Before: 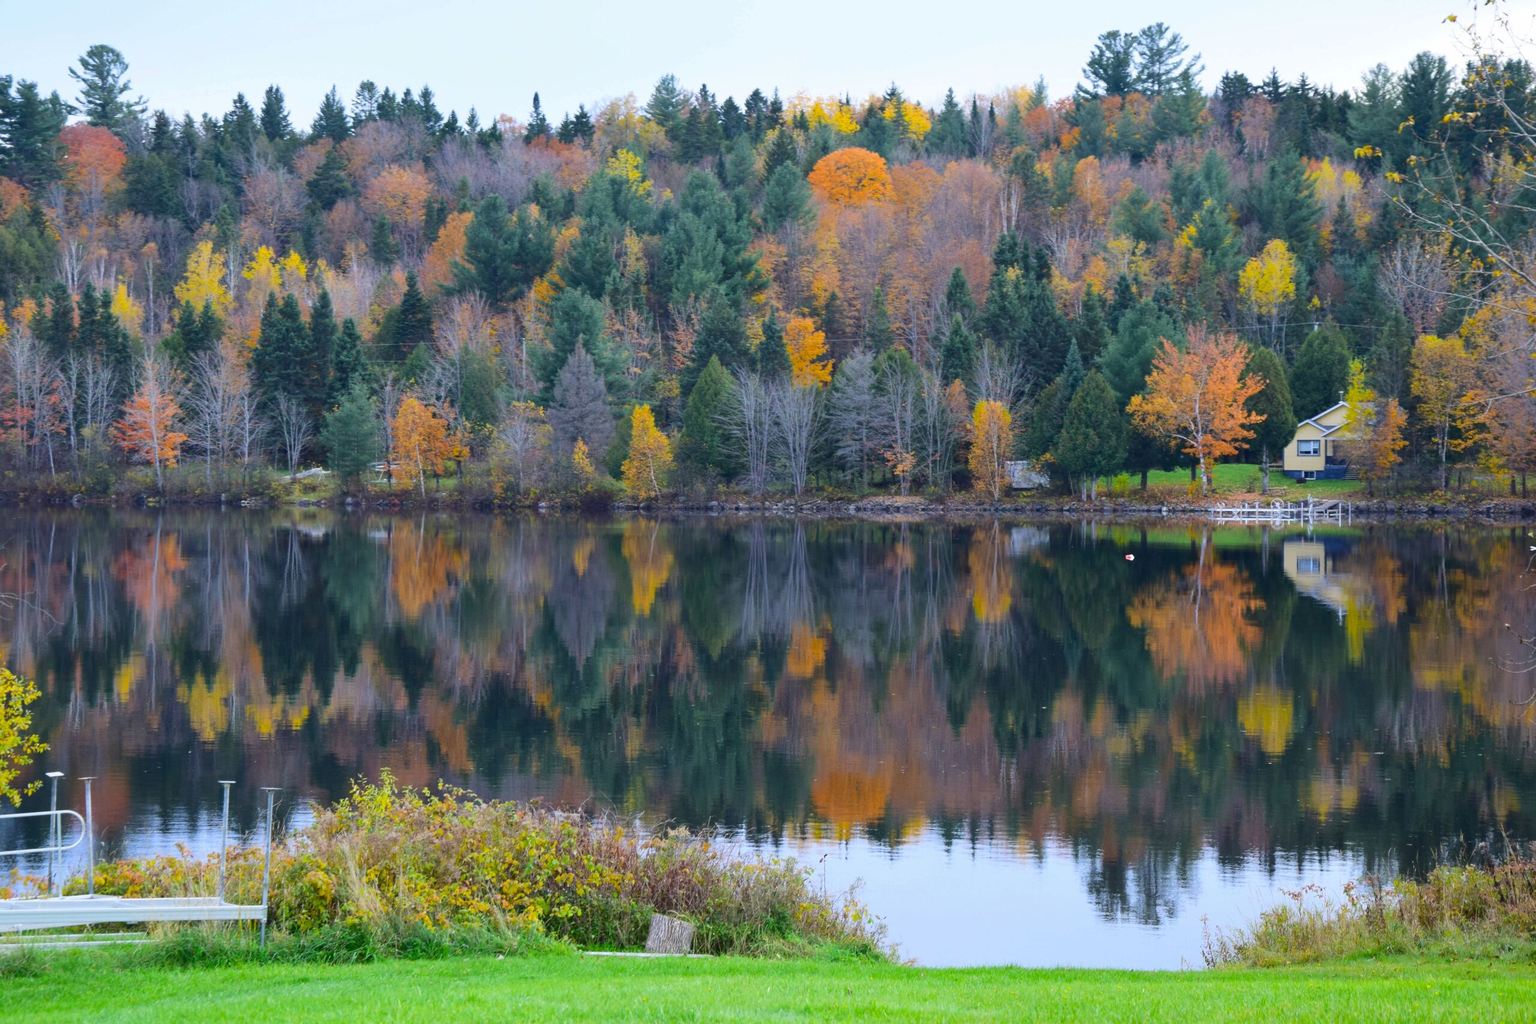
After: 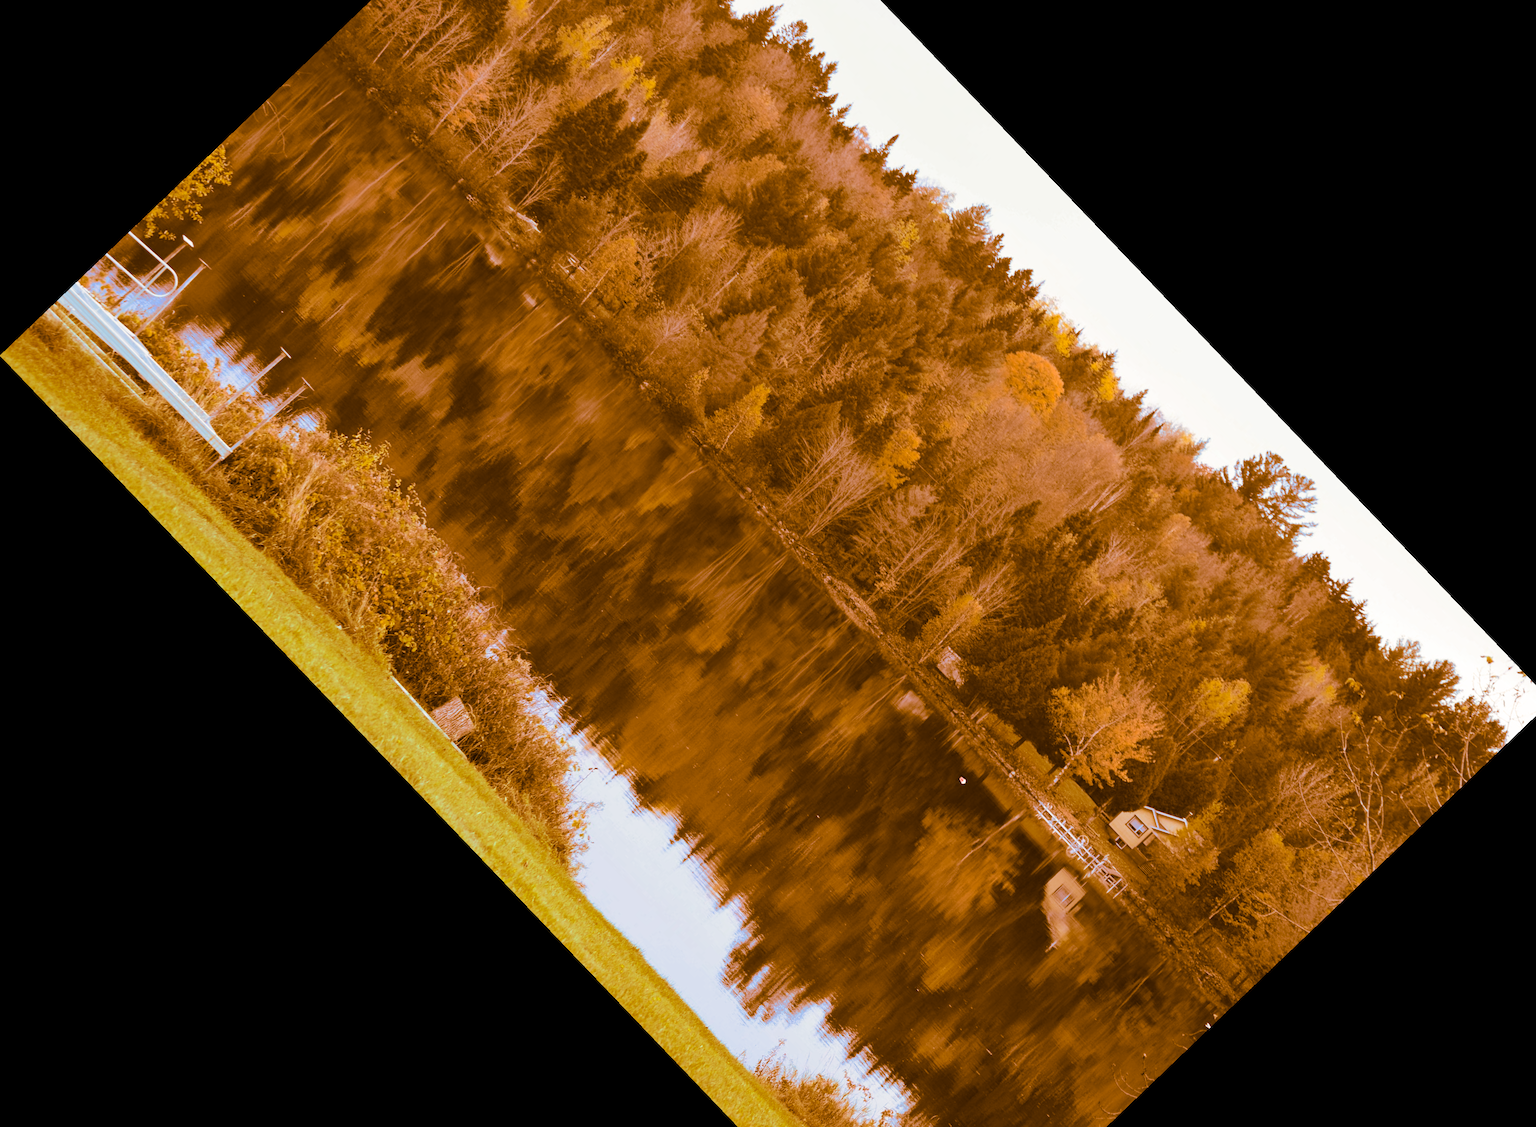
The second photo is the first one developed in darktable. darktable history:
crop and rotate: angle -46.26°, top 16.234%, right 0.912%, bottom 11.704%
split-toning: shadows › hue 26°, shadows › saturation 0.92, highlights › hue 40°, highlights › saturation 0.92, balance -63, compress 0%
